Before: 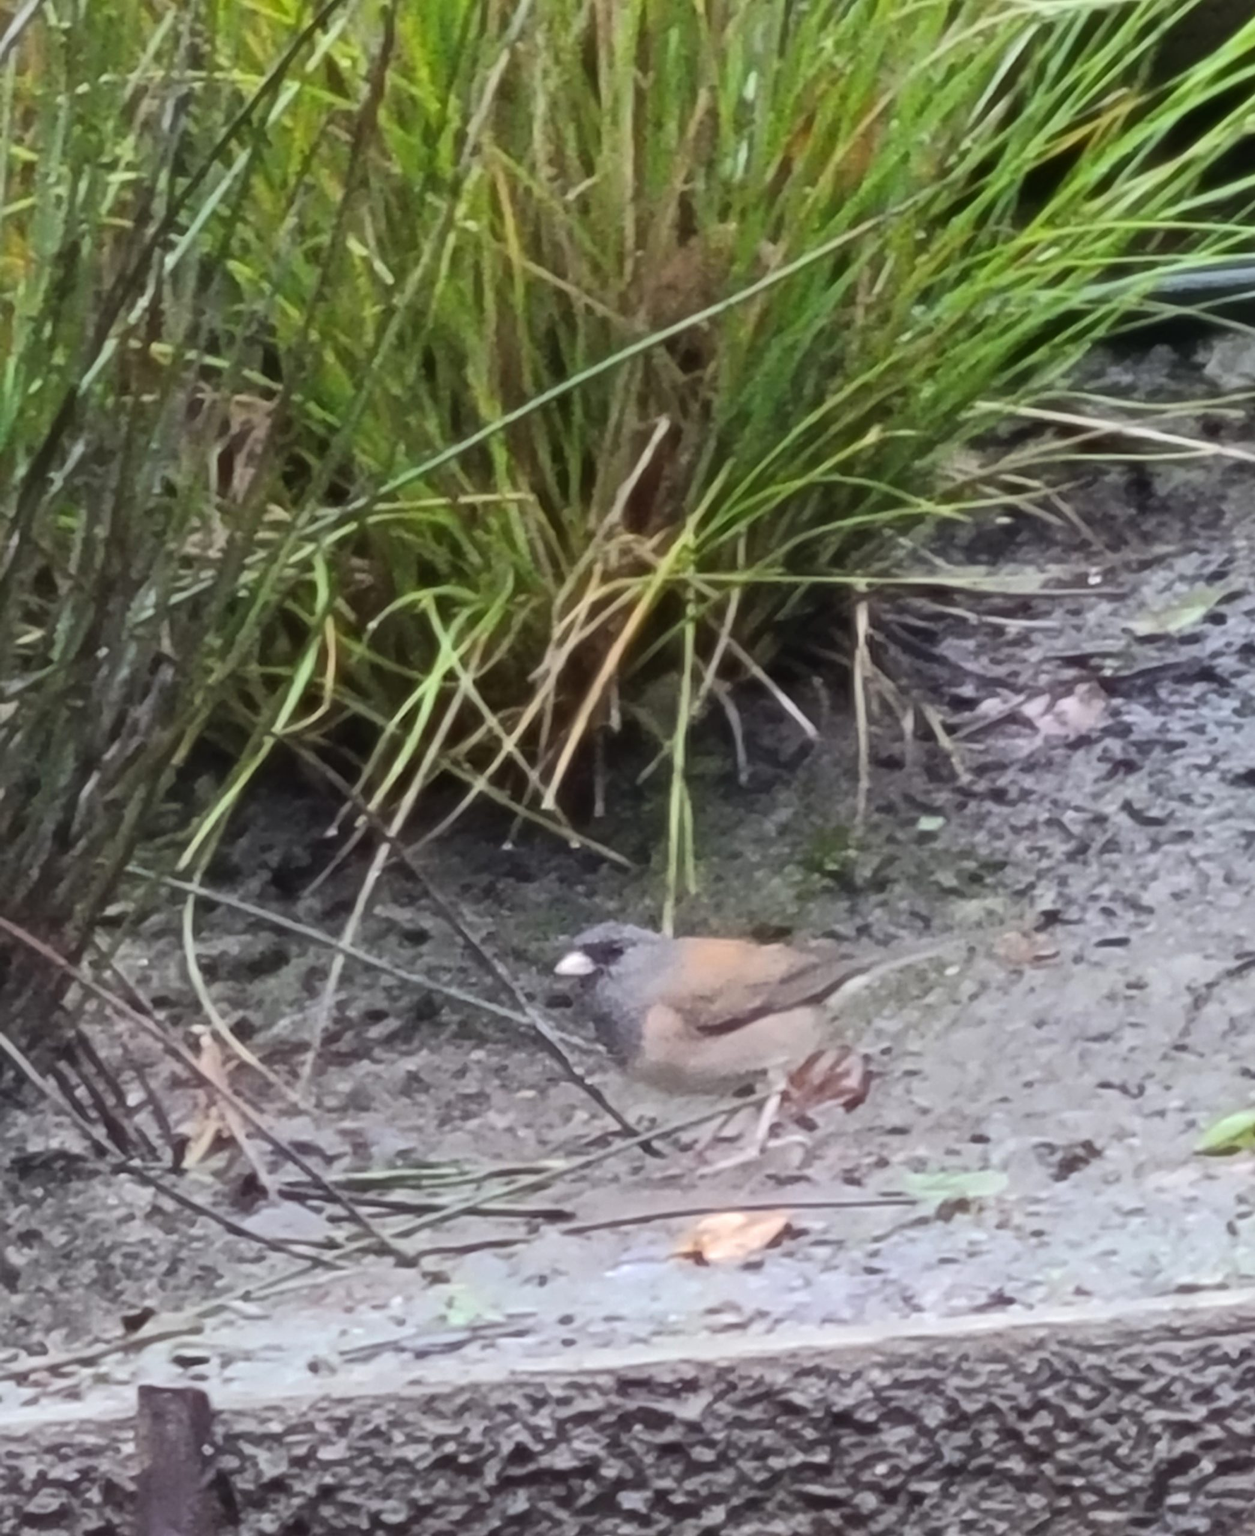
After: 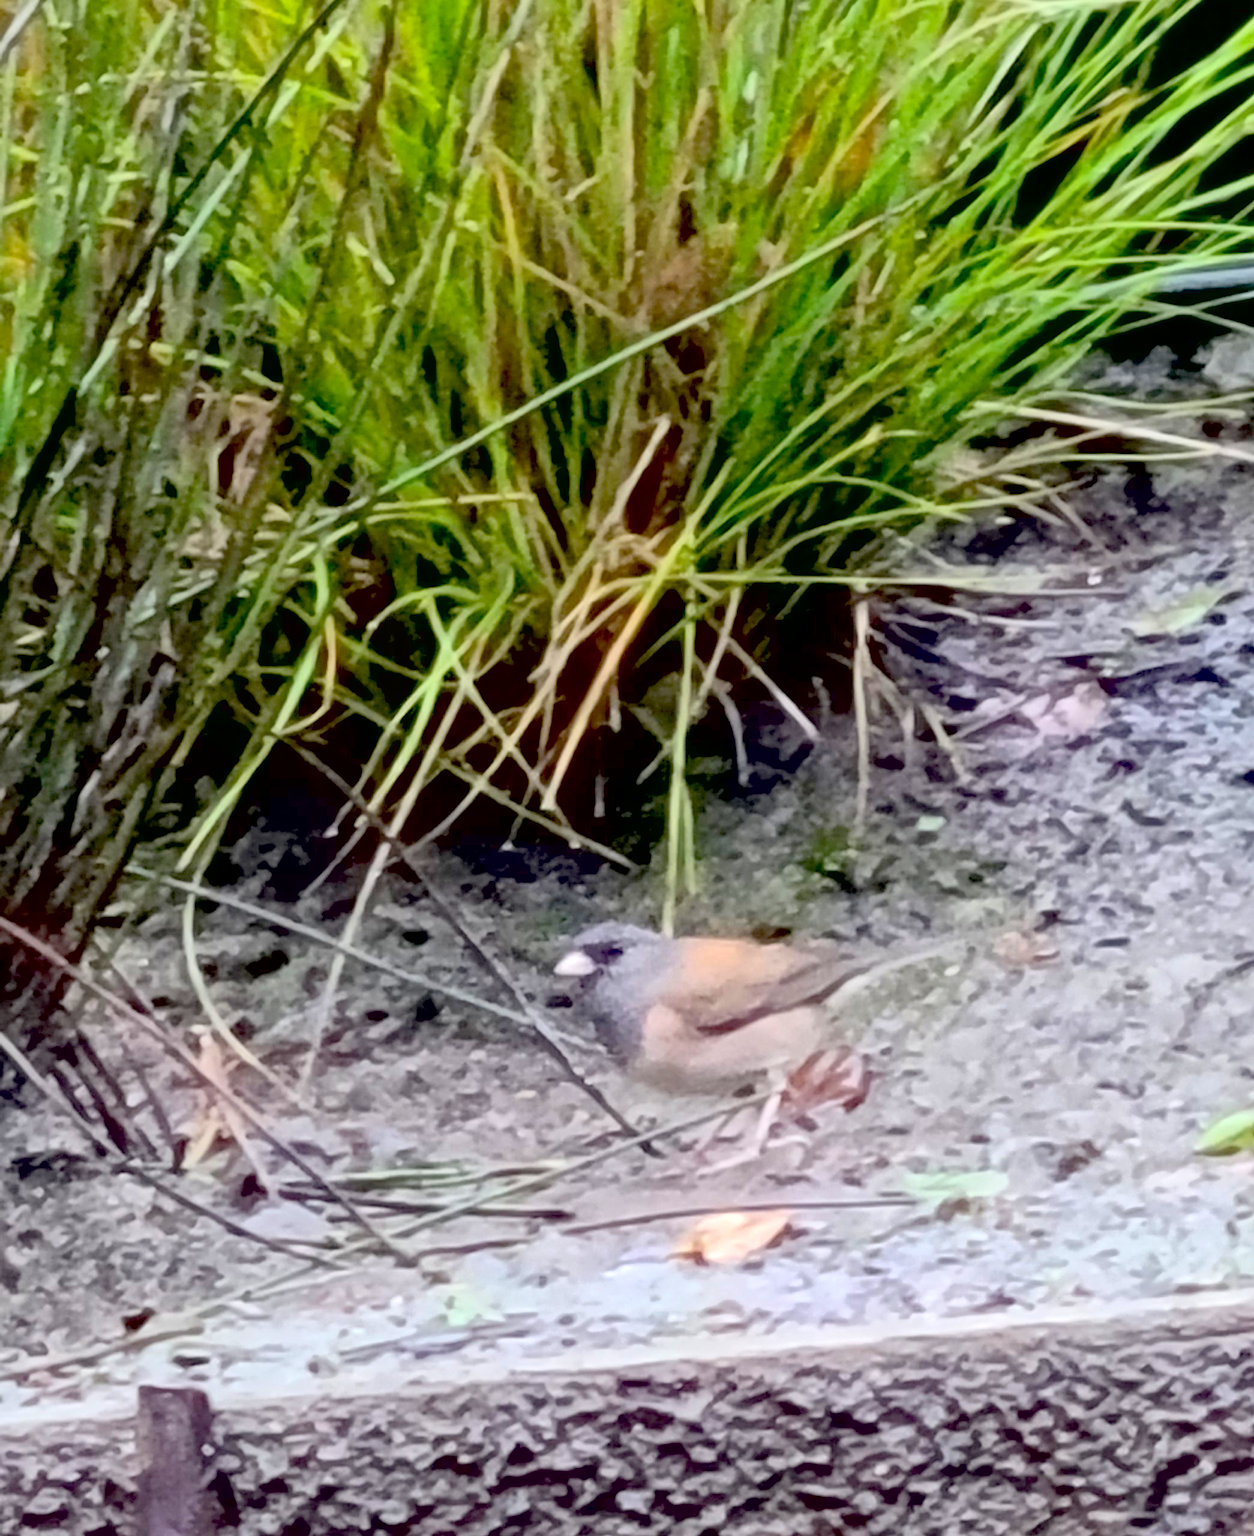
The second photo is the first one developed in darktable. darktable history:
global tonemap: drago (1, 100), detail 1
exposure: black level correction 0.035, exposure 0.9 EV, compensate highlight preservation false
